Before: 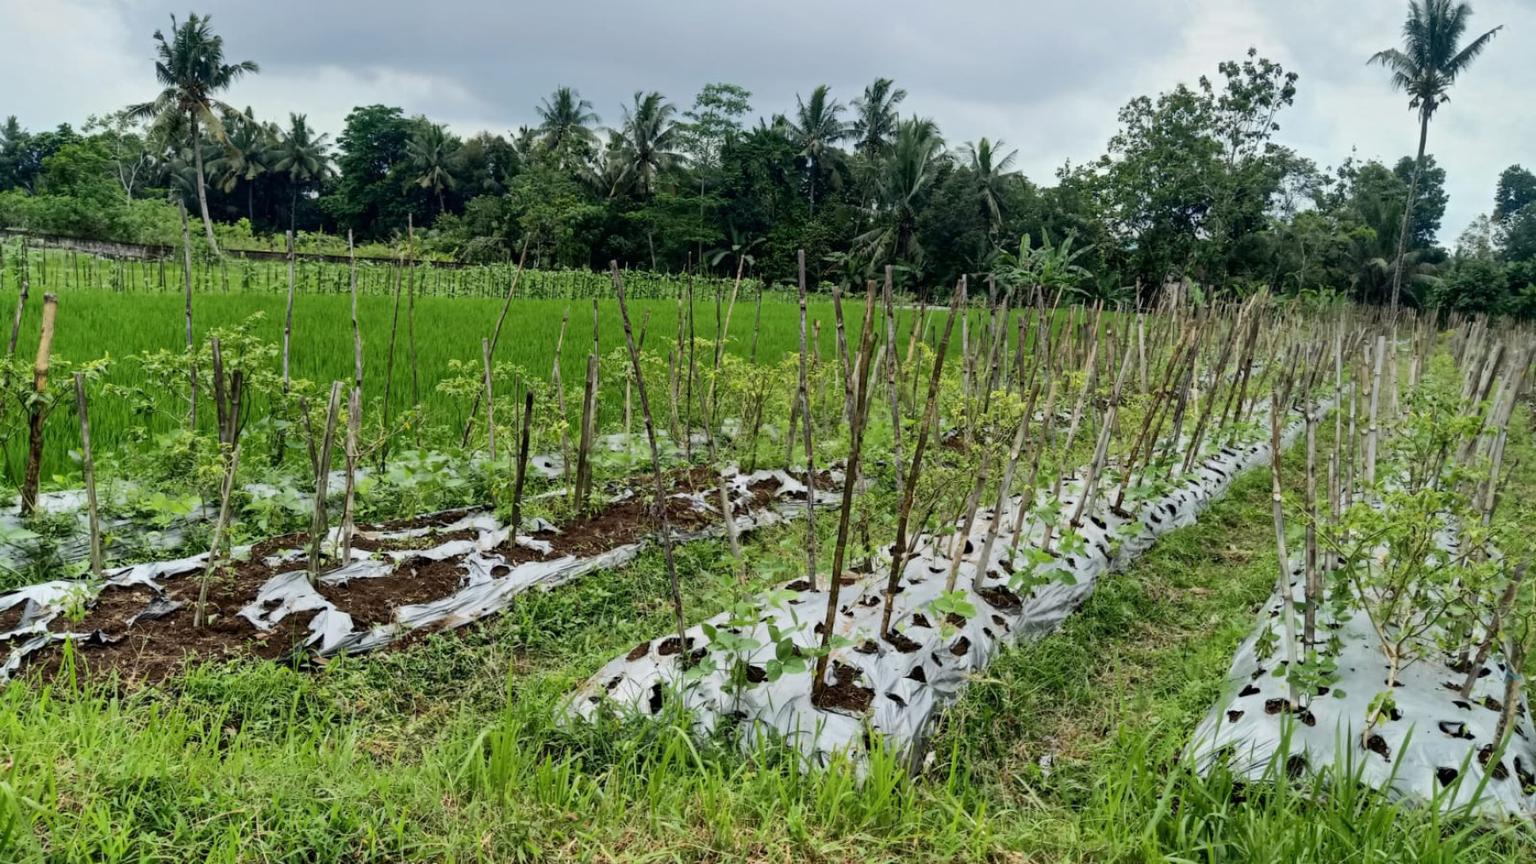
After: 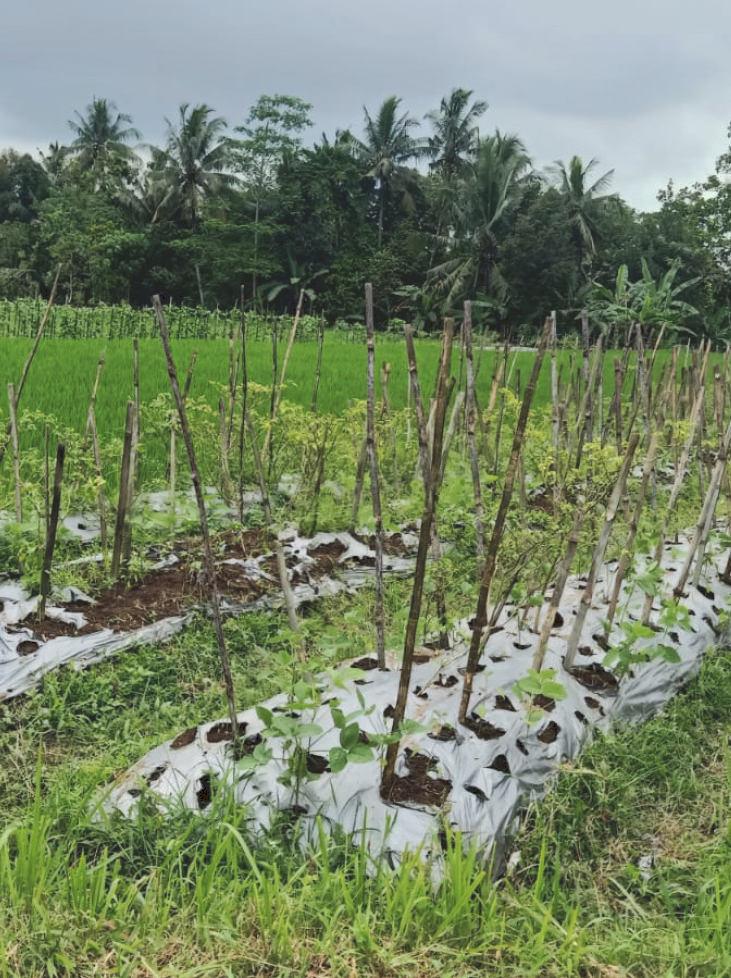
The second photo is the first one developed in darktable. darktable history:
crop: left 31.028%, right 26.952%
tone curve: curves: ch0 [(0, 0) (0.003, 0.125) (0.011, 0.139) (0.025, 0.155) (0.044, 0.174) (0.069, 0.192) (0.1, 0.211) (0.136, 0.234) (0.177, 0.262) (0.224, 0.296) (0.277, 0.337) (0.335, 0.385) (0.399, 0.436) (0.468, 0.5) (0.543, 0.573) (0.623, 0.644) (0.709, 0.713) (0.801, 0.791) (0.898, 0.881) (1, 1)], preserve colors none
